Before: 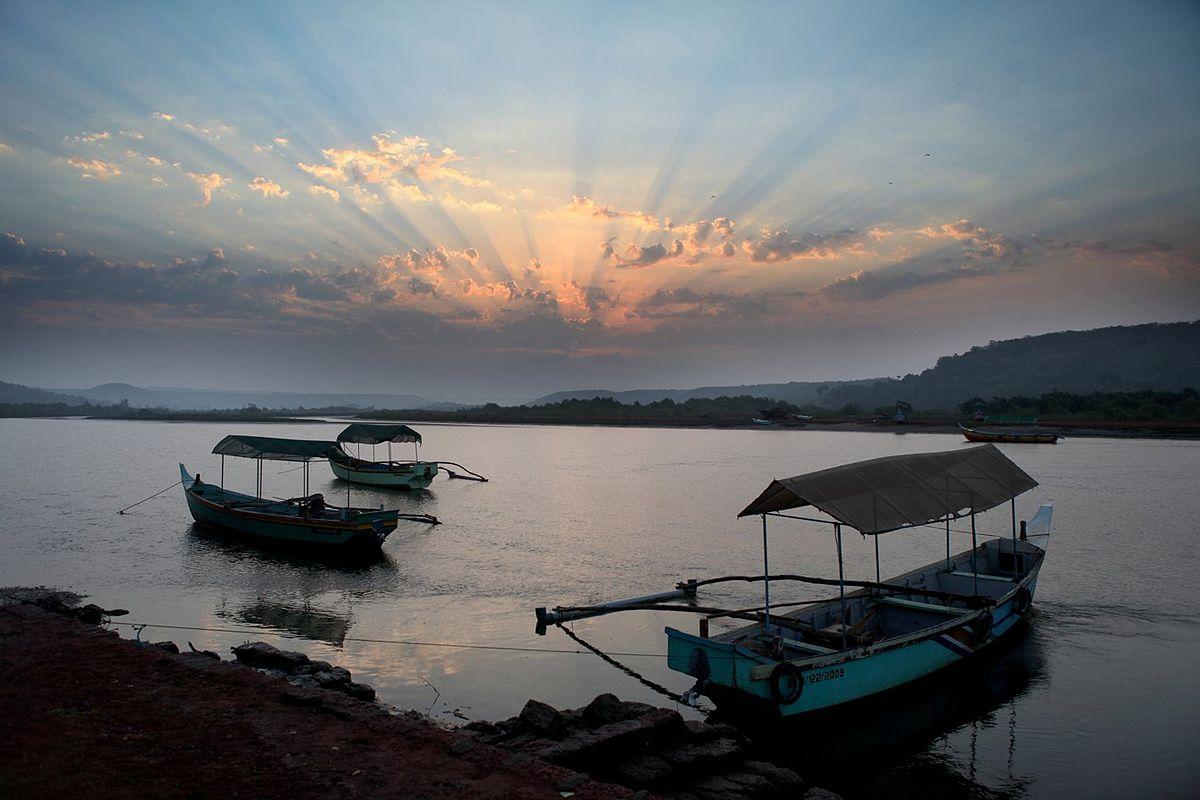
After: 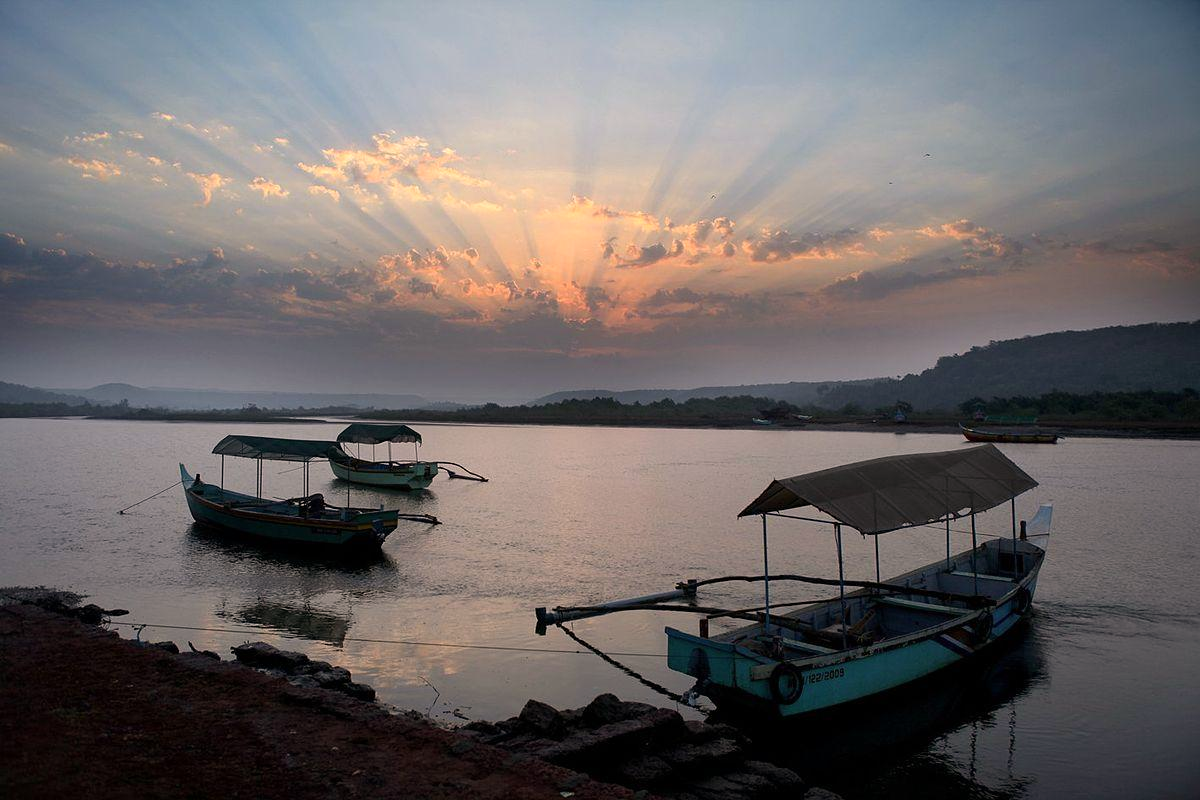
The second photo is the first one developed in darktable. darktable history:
color correction: highlights a* 5.88, highlights b* 4.85
